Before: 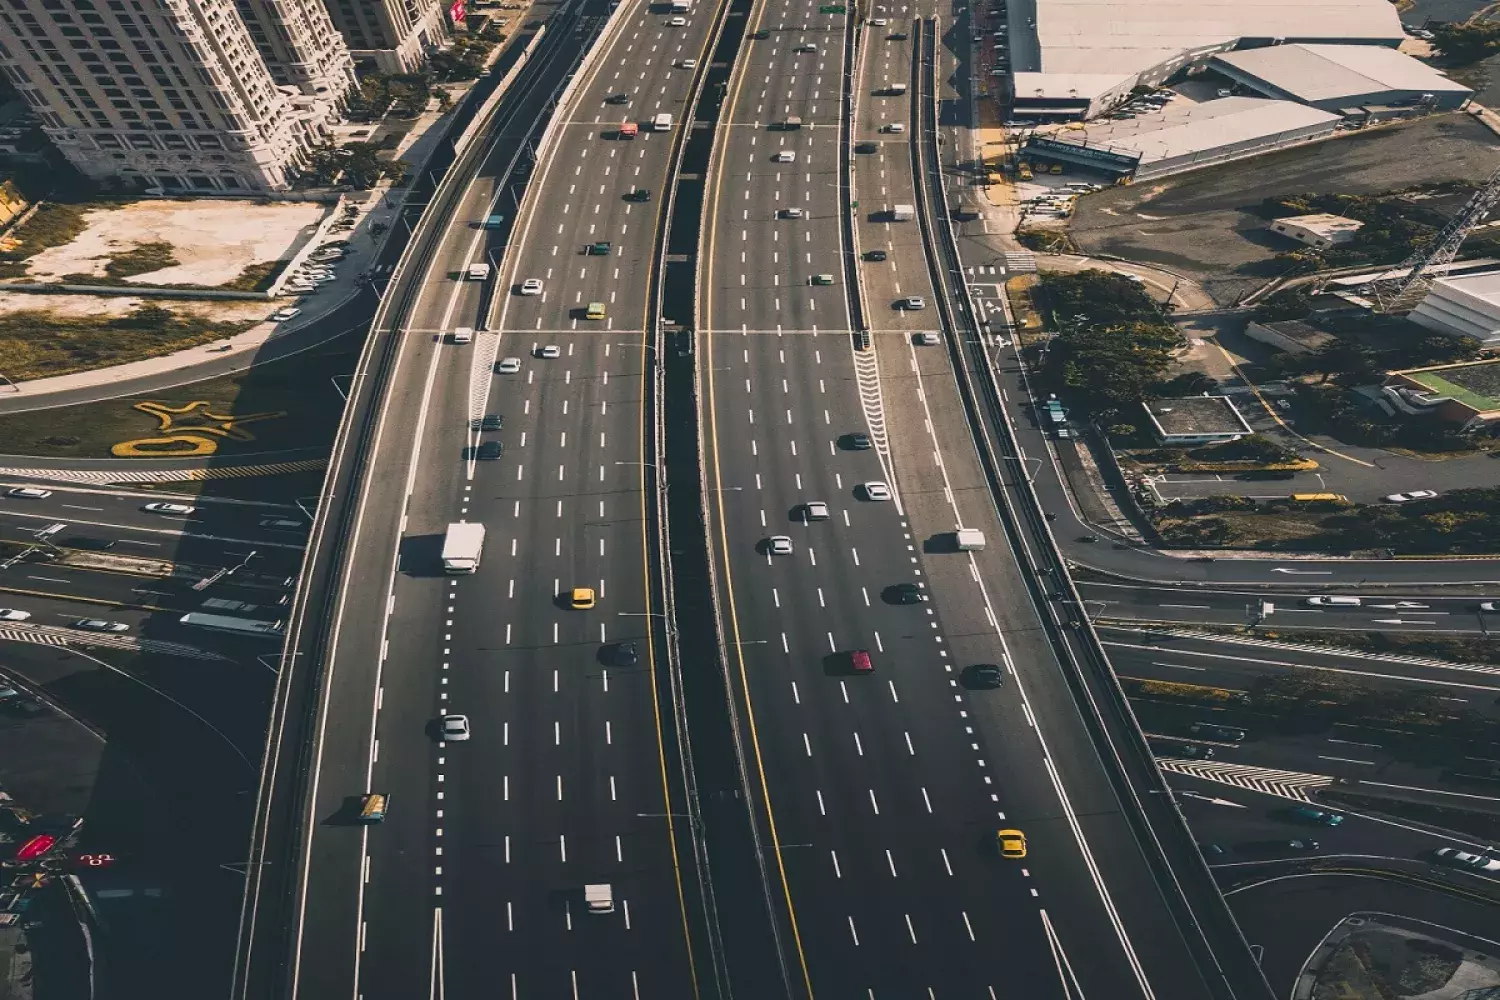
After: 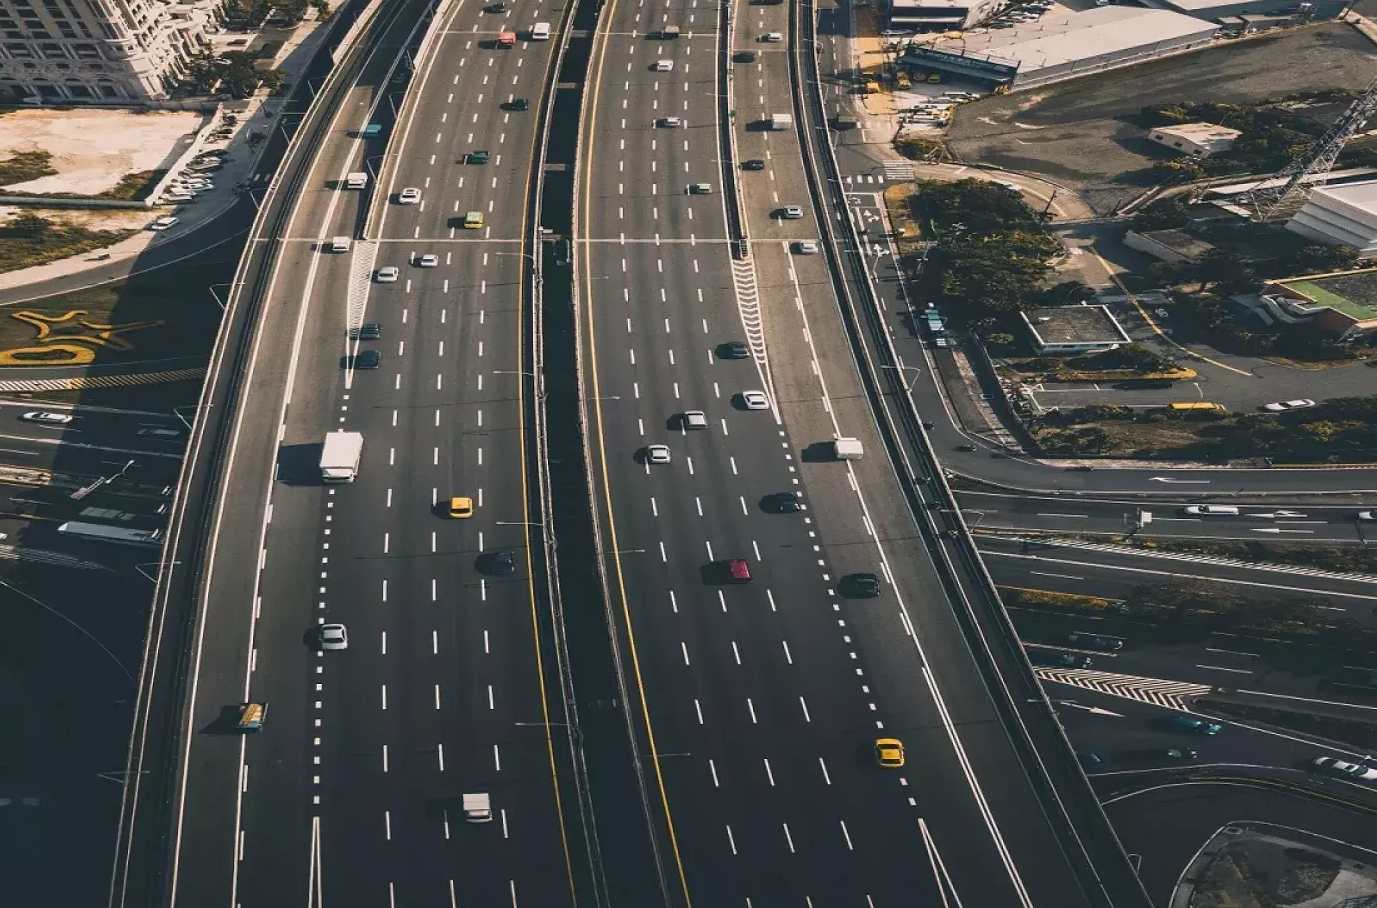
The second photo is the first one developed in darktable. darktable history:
crop and rotate: left 8.161%, top 9.134%
